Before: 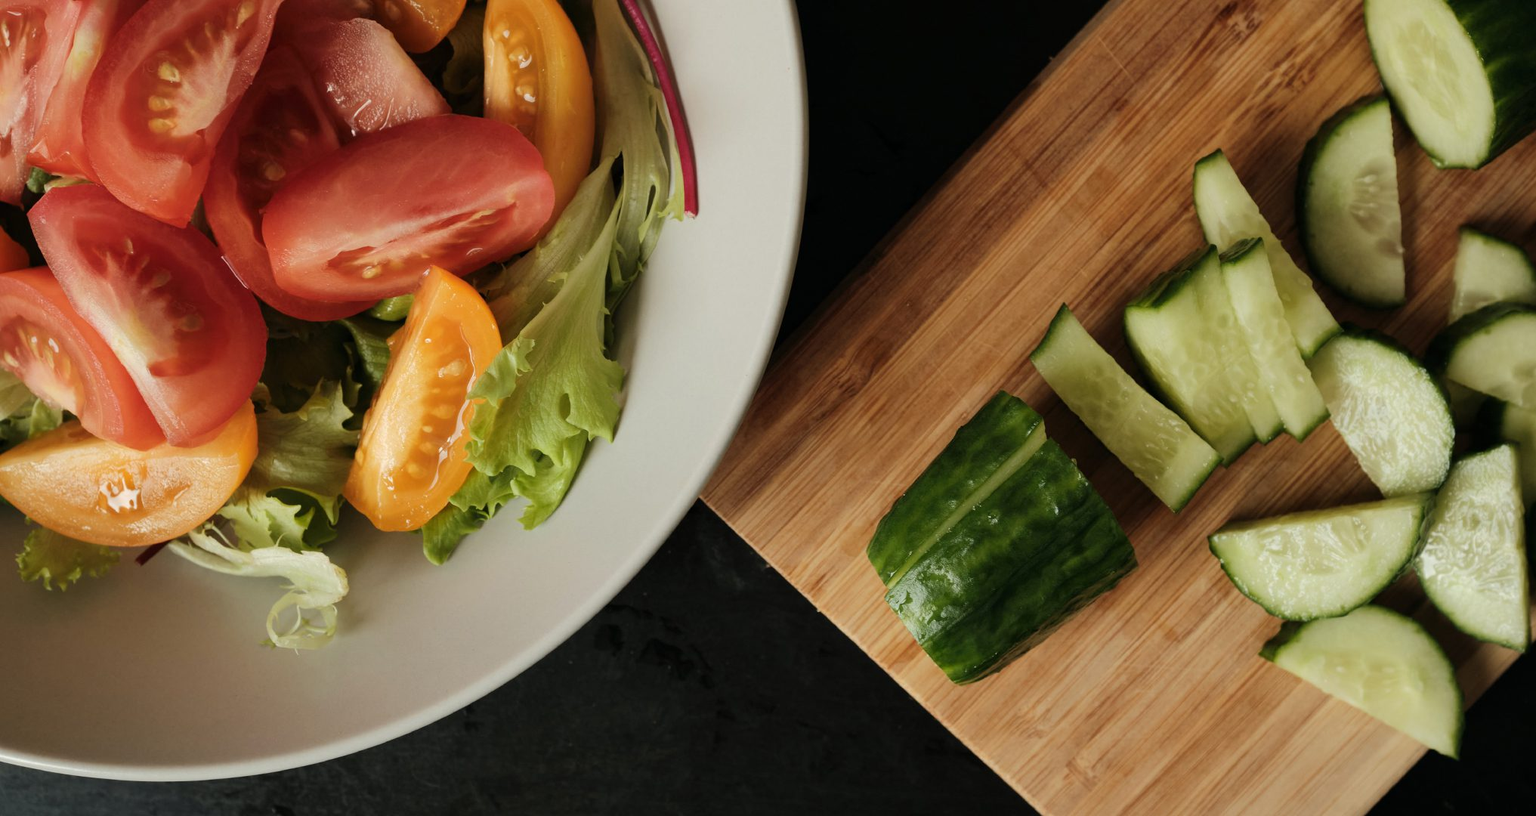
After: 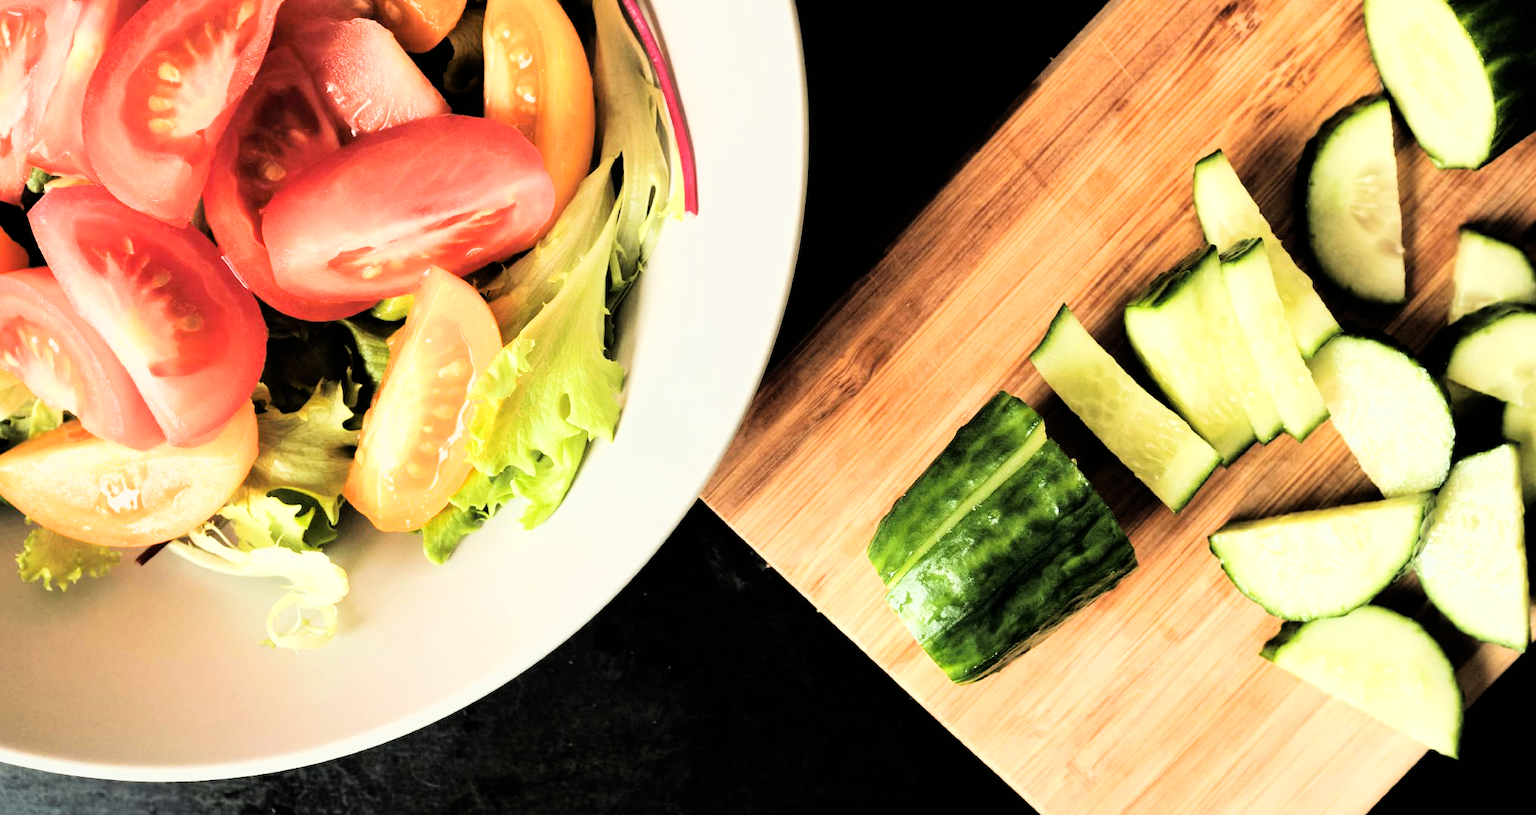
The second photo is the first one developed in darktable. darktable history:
exposure: black level correction 0, exposure 1.35 EV, compensate exposure bias true, compensate highlight preservation false
filmic rgb: black relative exposure -4.14 EV, white relative exposure 5.1 EV, hardness 2.11, contrast 1.165
tone curve: curves: ch0 [(0, 0) (0.55, 0.716) (0.841, 0.969)]
